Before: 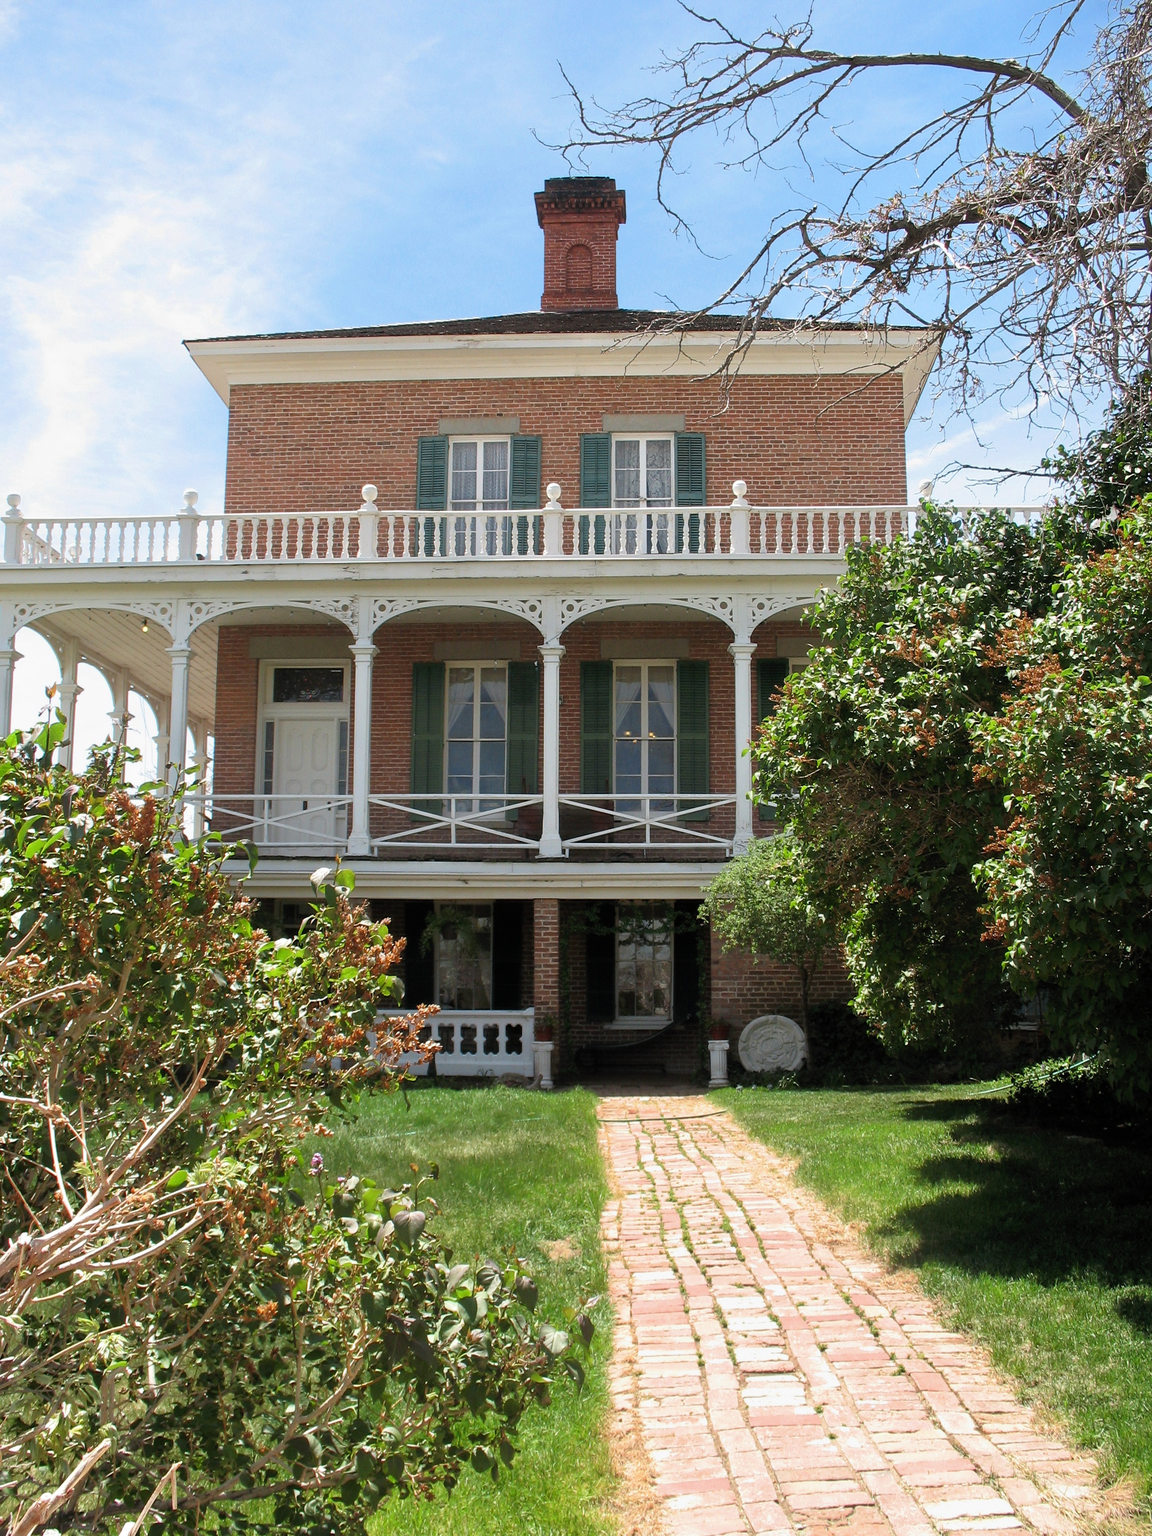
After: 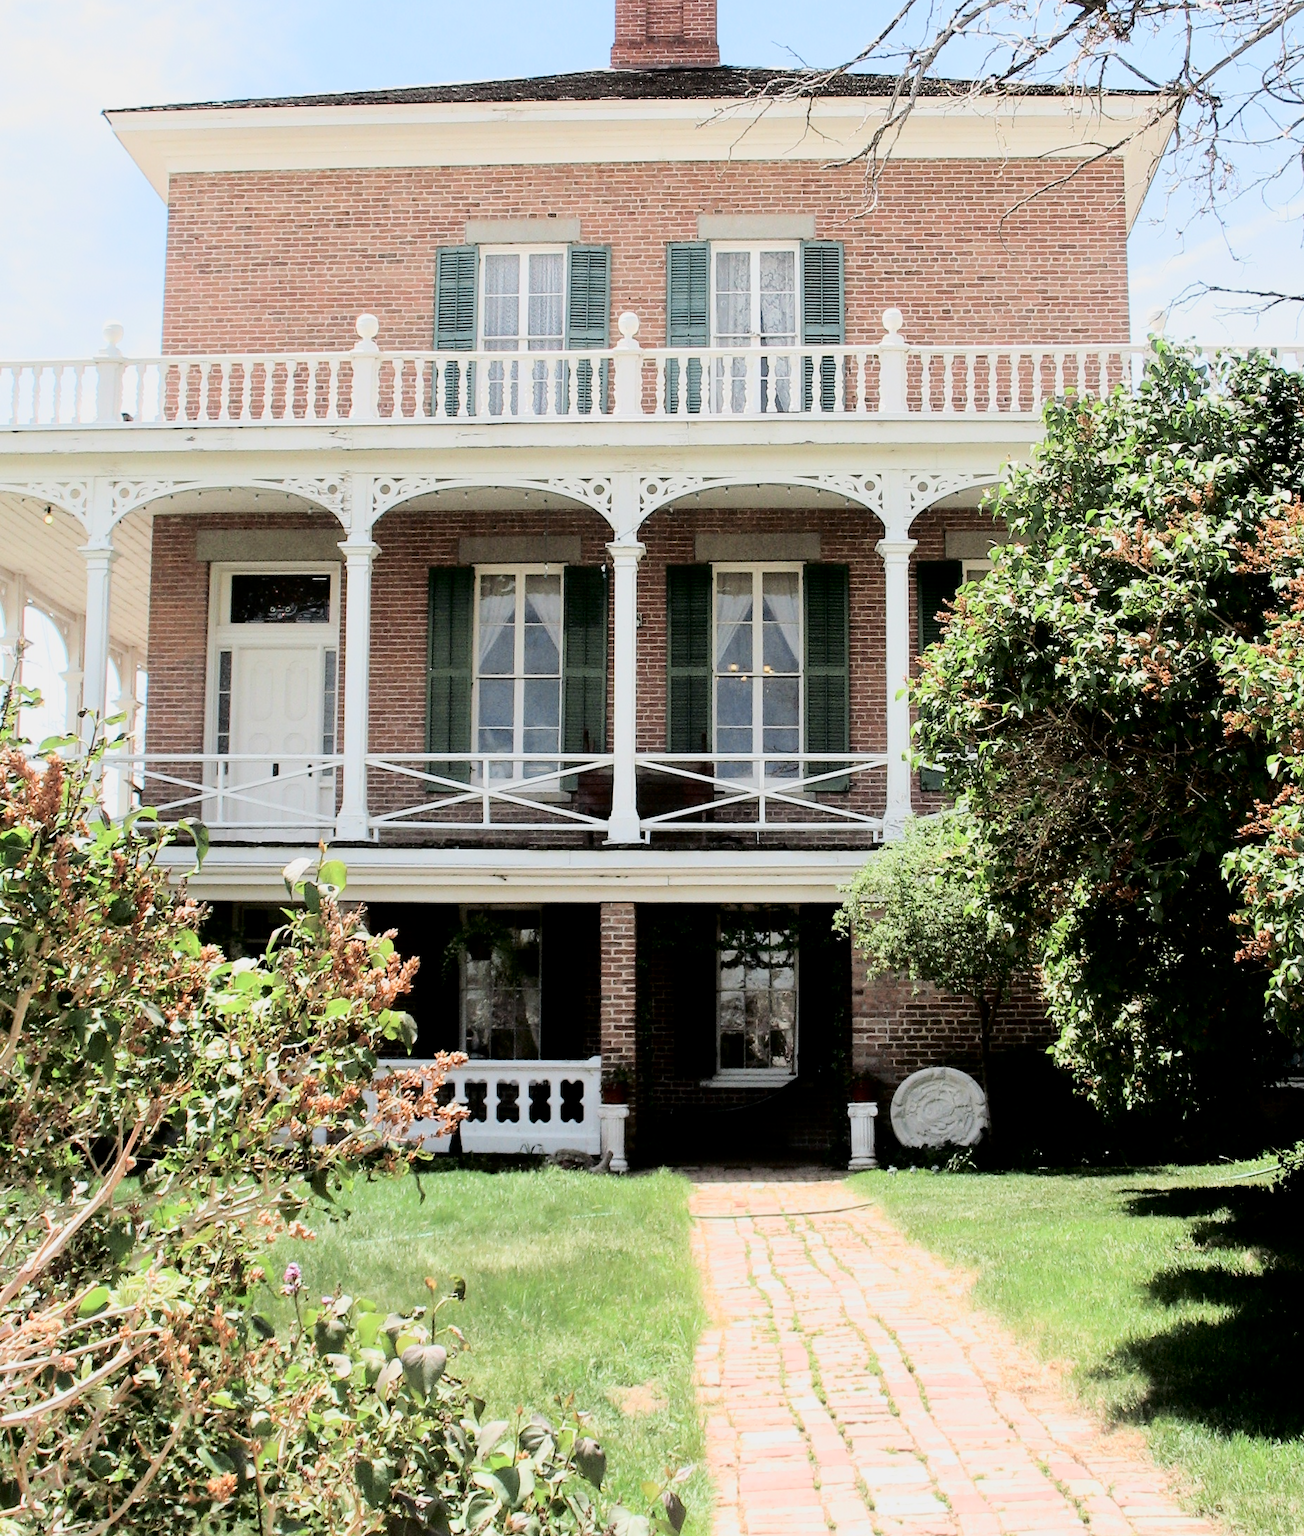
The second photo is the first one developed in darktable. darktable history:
filmic rgb: black relative exposure -6.54 EV, white relative exposure 4.73 EV, hardness 3.14, contrast 0.802
crop: left 9.64%, top 17.158%, right 10.548%, bottom 12.348%
exposure: compensate highlight preservation false
tone curve: curves: ch0 [(0, 0) (0.004, 0) (0.133, 0.071) (0.325, 0.456) (0.832, 0.957) (1, 1)], color space Lab, independent channels, preserve colors none
